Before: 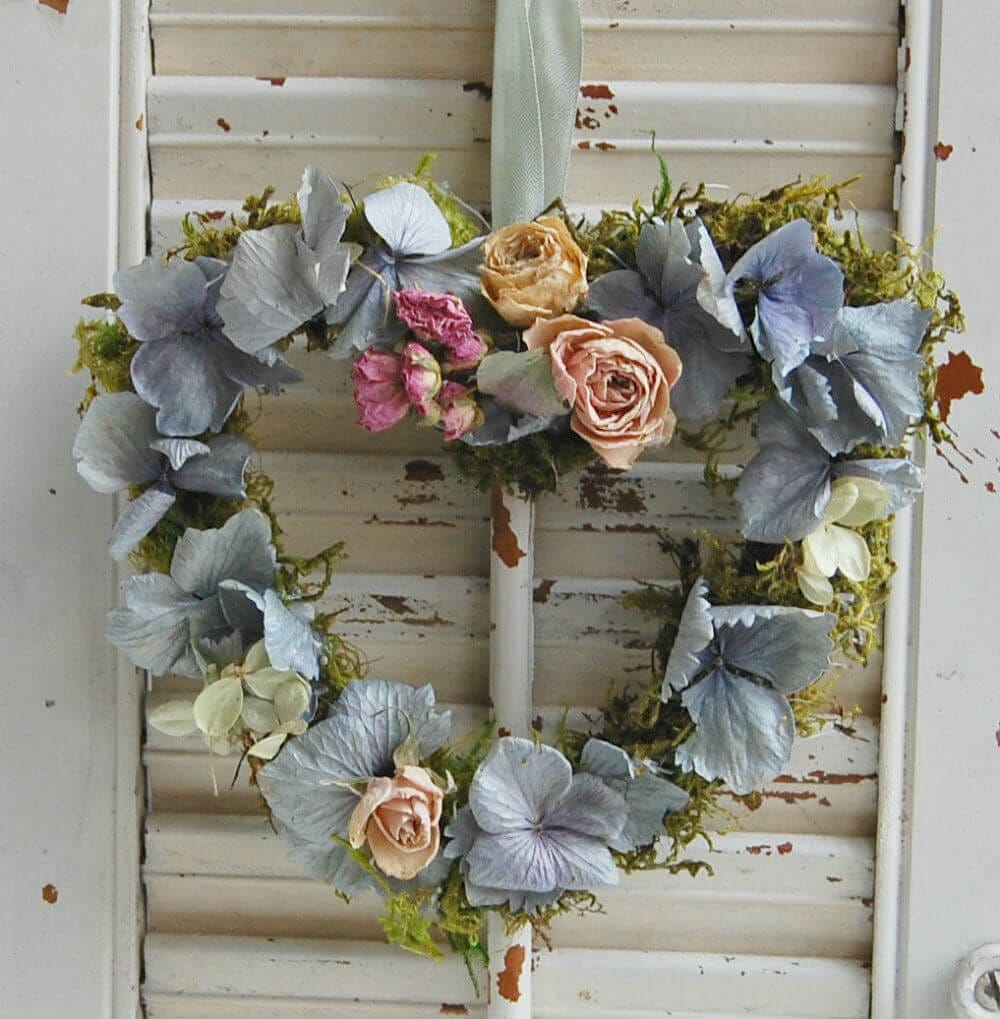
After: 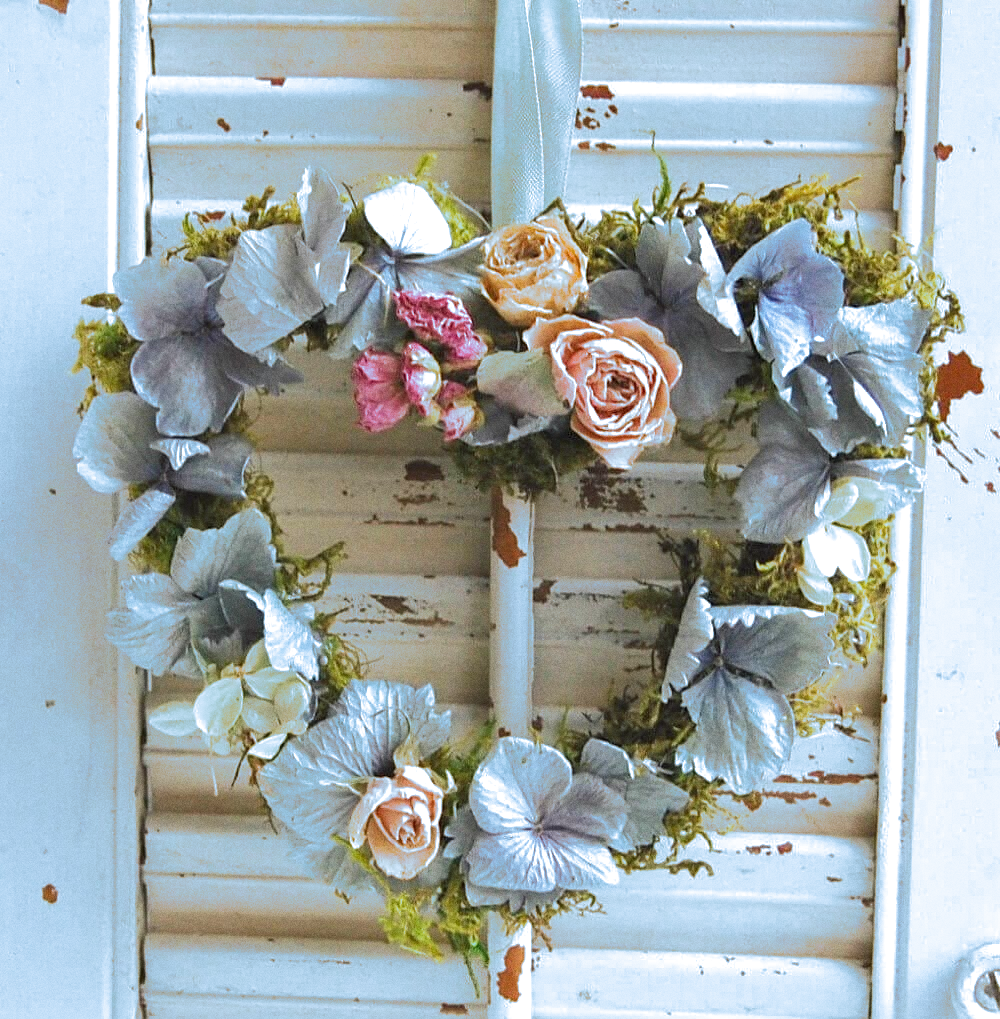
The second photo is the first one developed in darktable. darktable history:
grain: coarseness 0.09 ISO
split-toning: shadows › hue 351.18°, shadows › saturation 0.86, highlights › hue 218.82°, highlights › saturation 0.73, balance -19.167
exposure: exposure 0.6 EV, compensate highlight preservation false
levels: levels [0, 0.492, 0.984]
